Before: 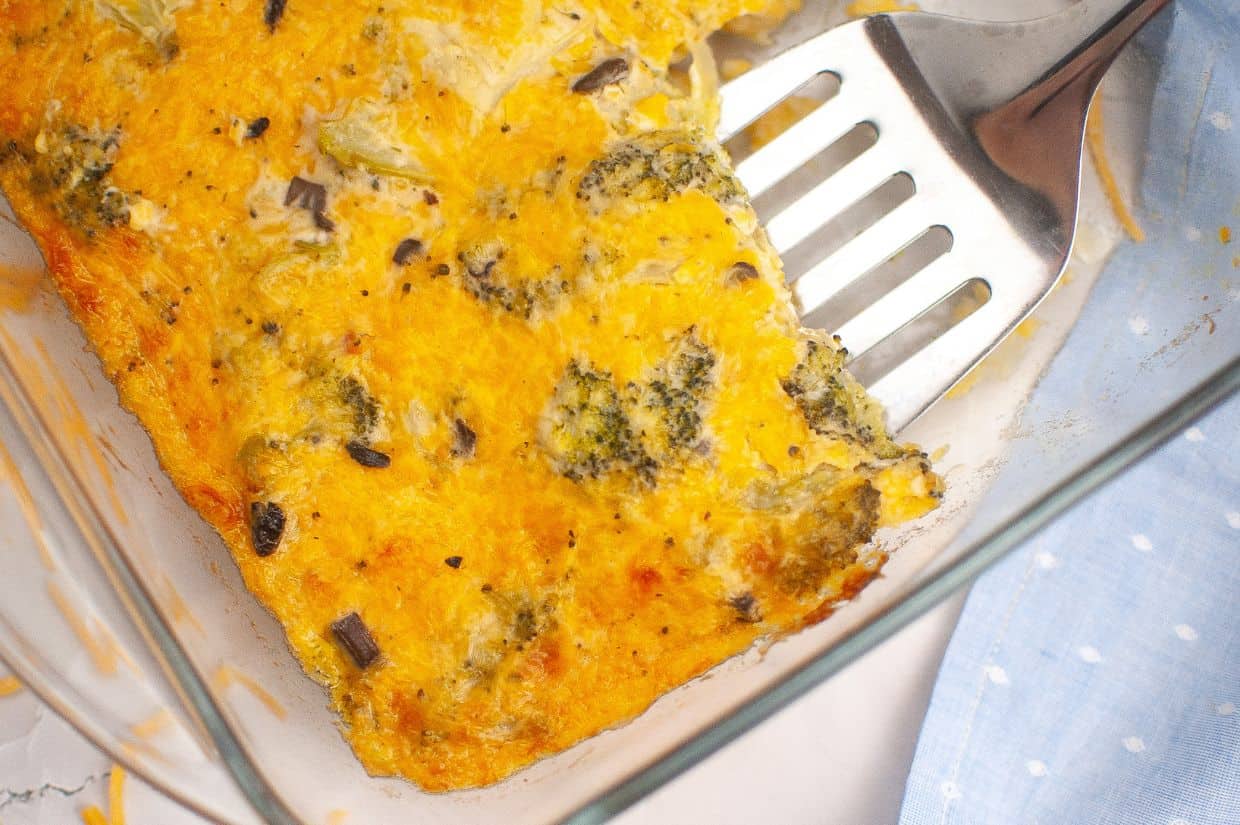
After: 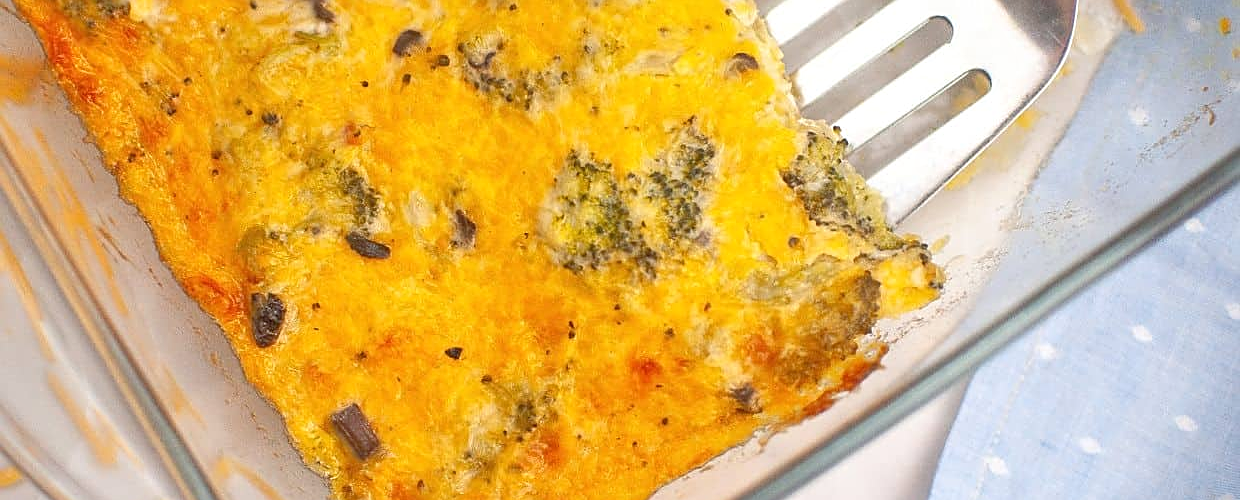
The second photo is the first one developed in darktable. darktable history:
crop and rotate: top 25.357%, bottom 13.942%
tone equalizer: -7 EV 0.15 EV, -6 EV 0.6 EV, -5 EV 1.15 EV, -4 EV 1.33 EV, -3 EV 1.15 EV, -2 EV 0.6 EV, -1 EV 0.15 EV, mask exposure compensation -0.5 EV
sharpen: on, module defaults
